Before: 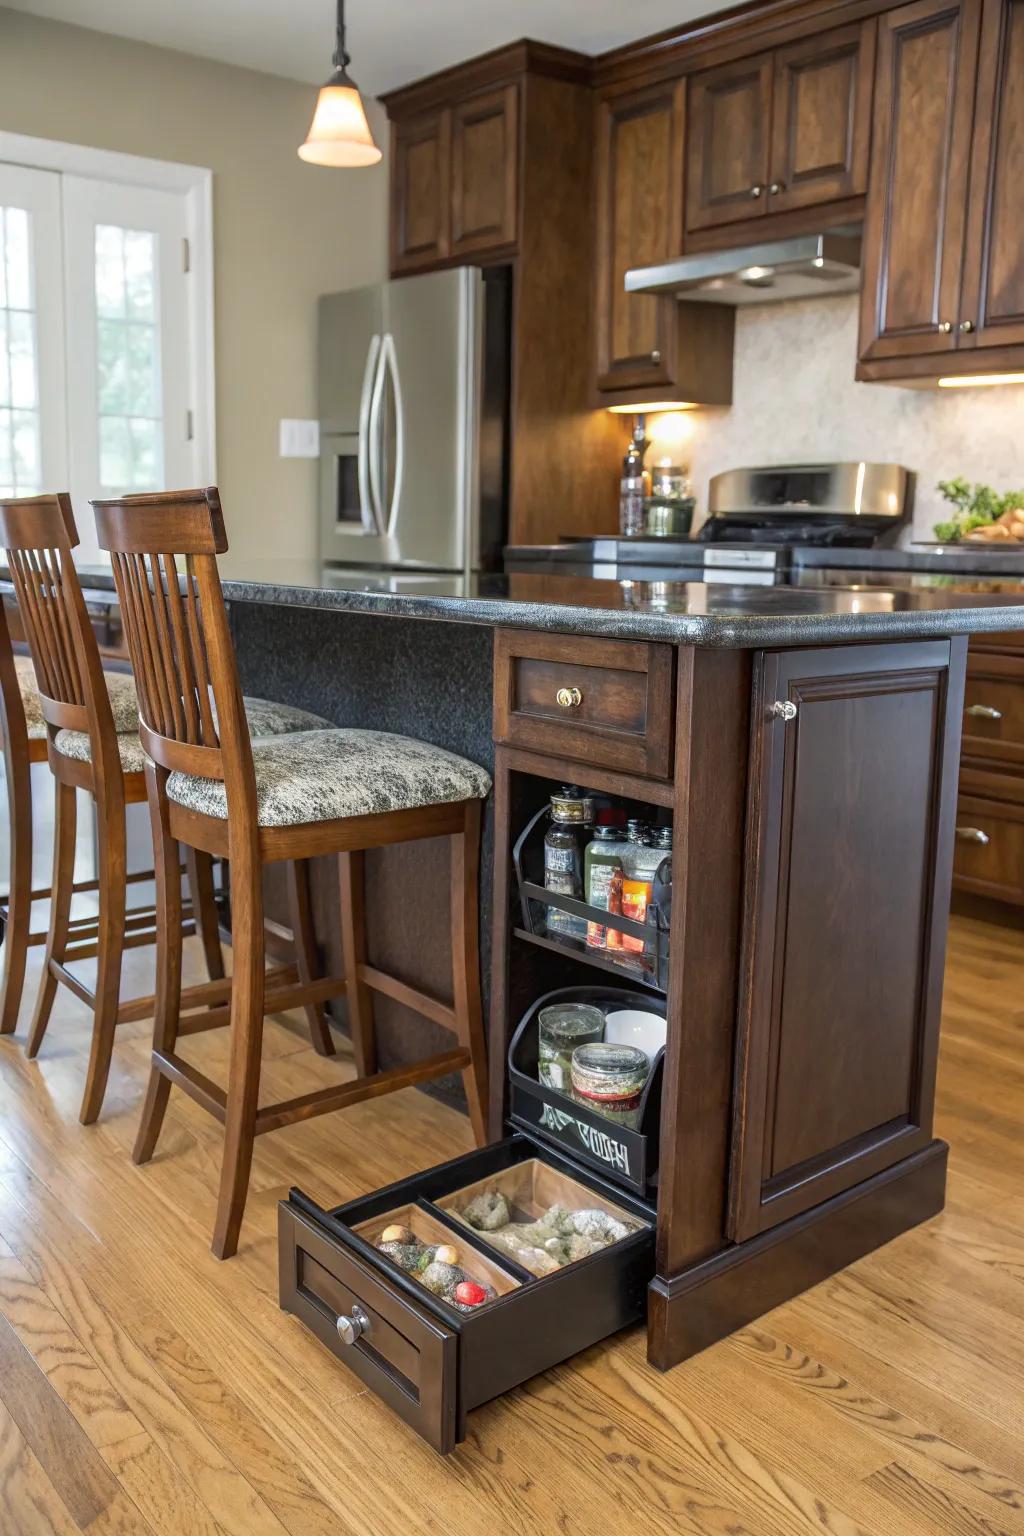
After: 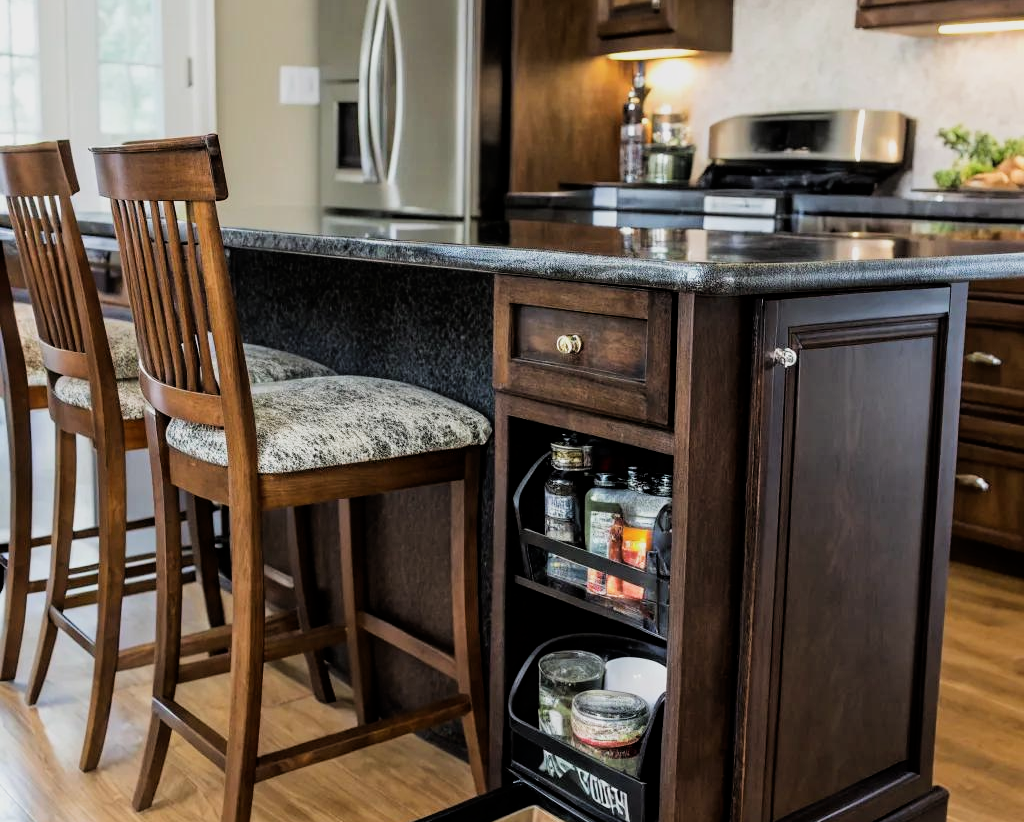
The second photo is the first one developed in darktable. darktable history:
filmic rgb: black relative exposure -5 EV, white relative exposure 3.5 EV, hardness 3.19, contrast 1.3, highlights saturation mix -50%
crop and rotate: top 23.043%, bottom 23.437%
